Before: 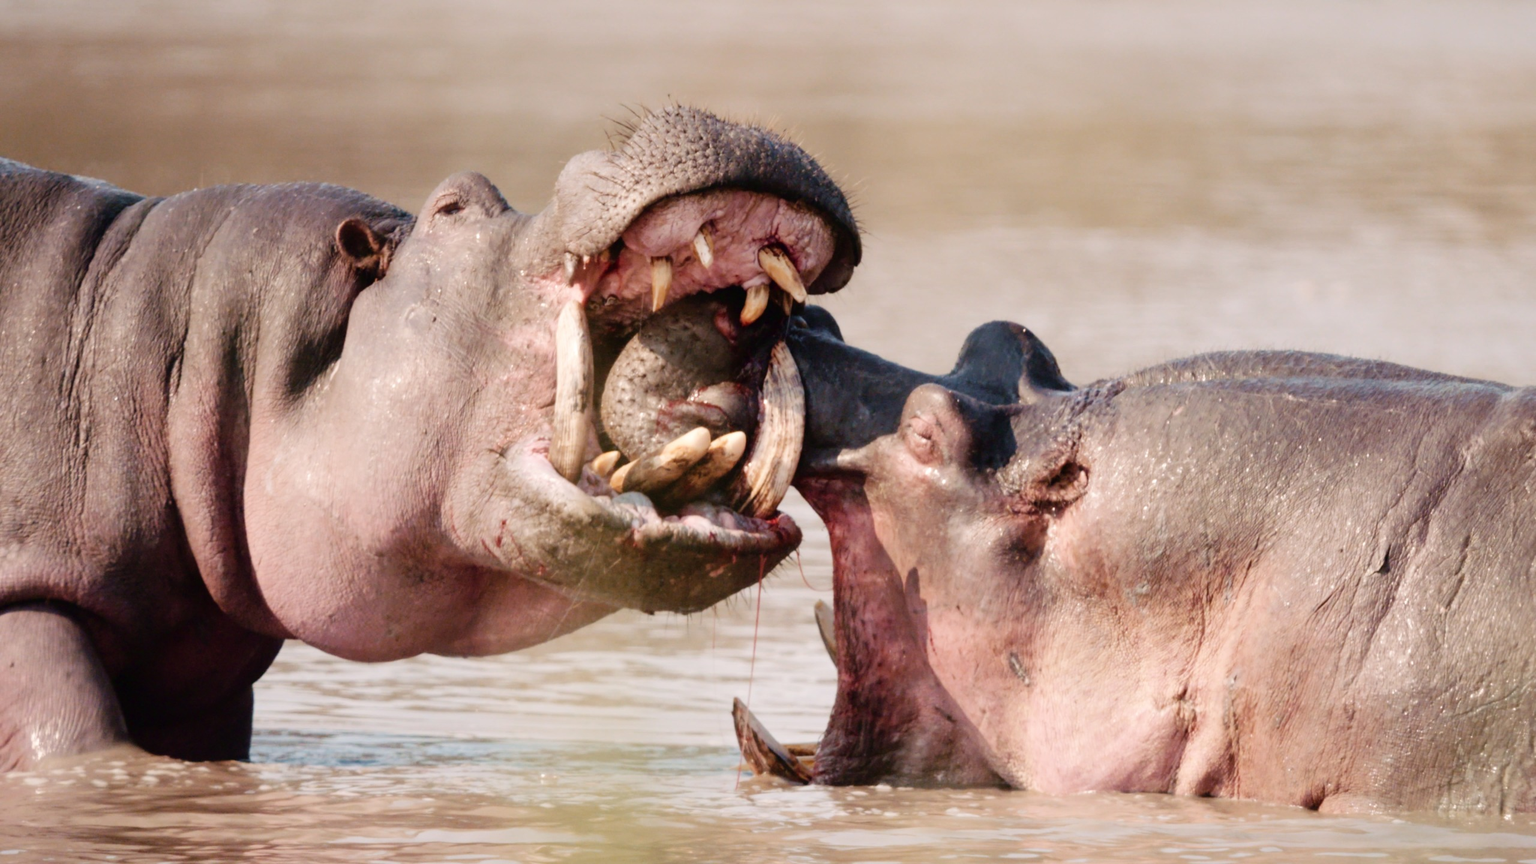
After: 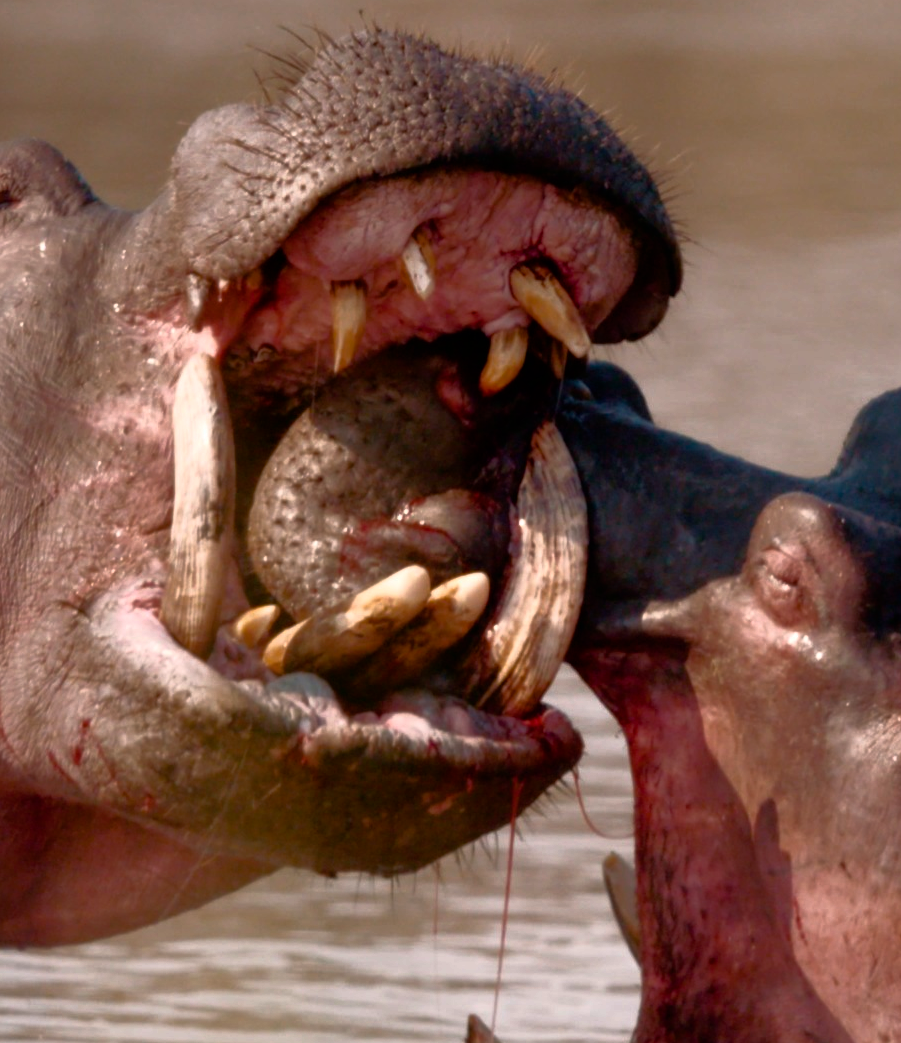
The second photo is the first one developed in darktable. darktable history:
crop and rotate: left 29.476%, top 10.214%, right 35.32%, bottom 17.333%
base curve: curves: ch0 [(0, 0) (0.564, 0.291) (0.802, 0.731) (1, 1)]
color balance rgb: perceptual saturation grading › global saturation 25%, global vibrance 20%
